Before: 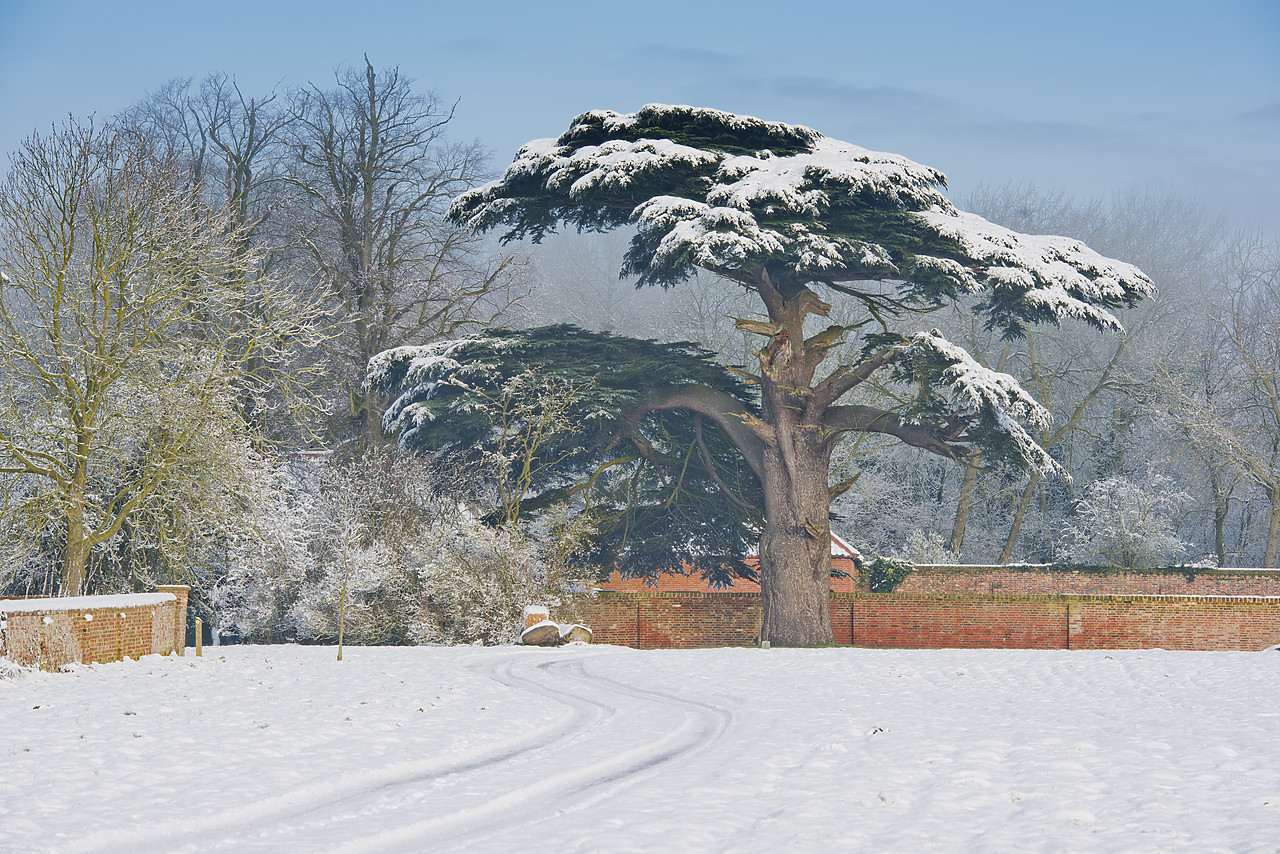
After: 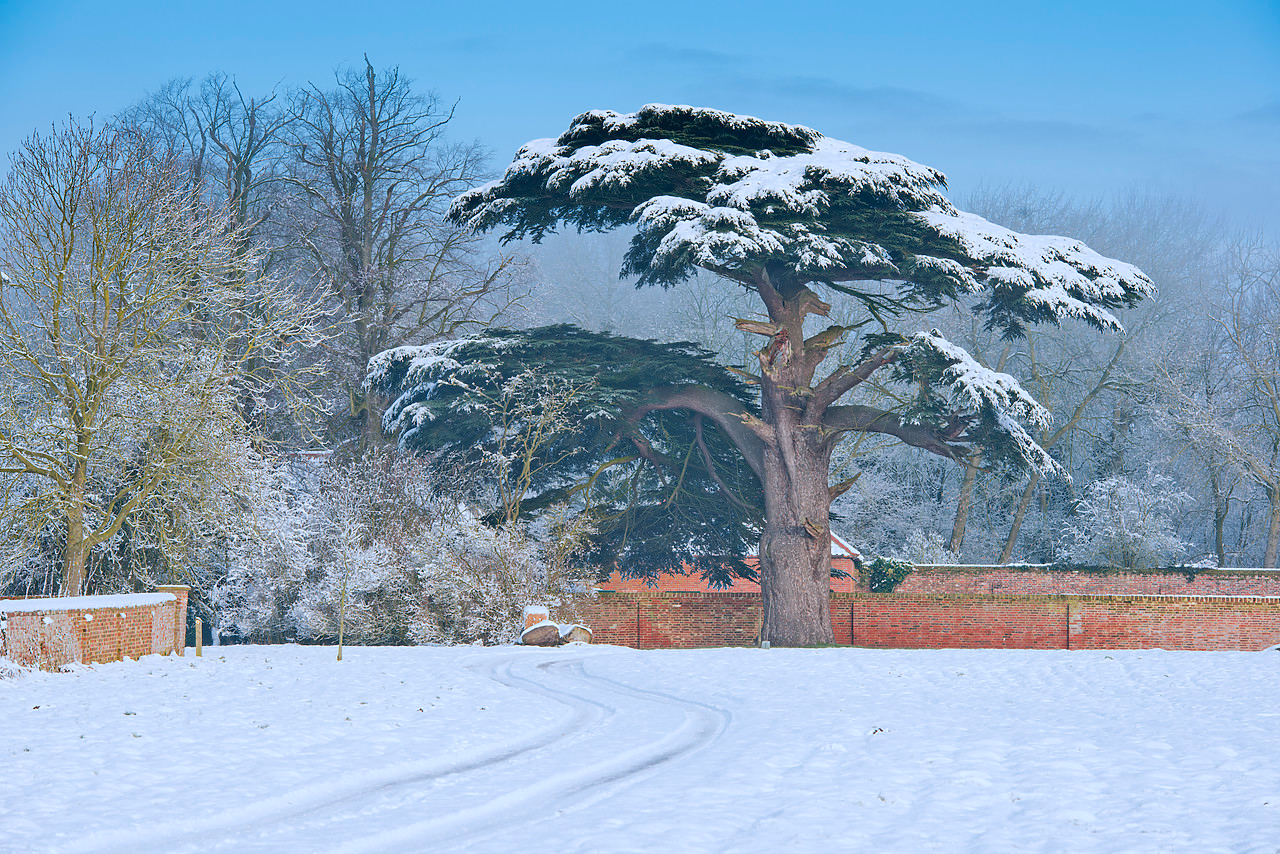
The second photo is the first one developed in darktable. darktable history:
color correction: highlights a* -2.41, highlights b* -18.31
